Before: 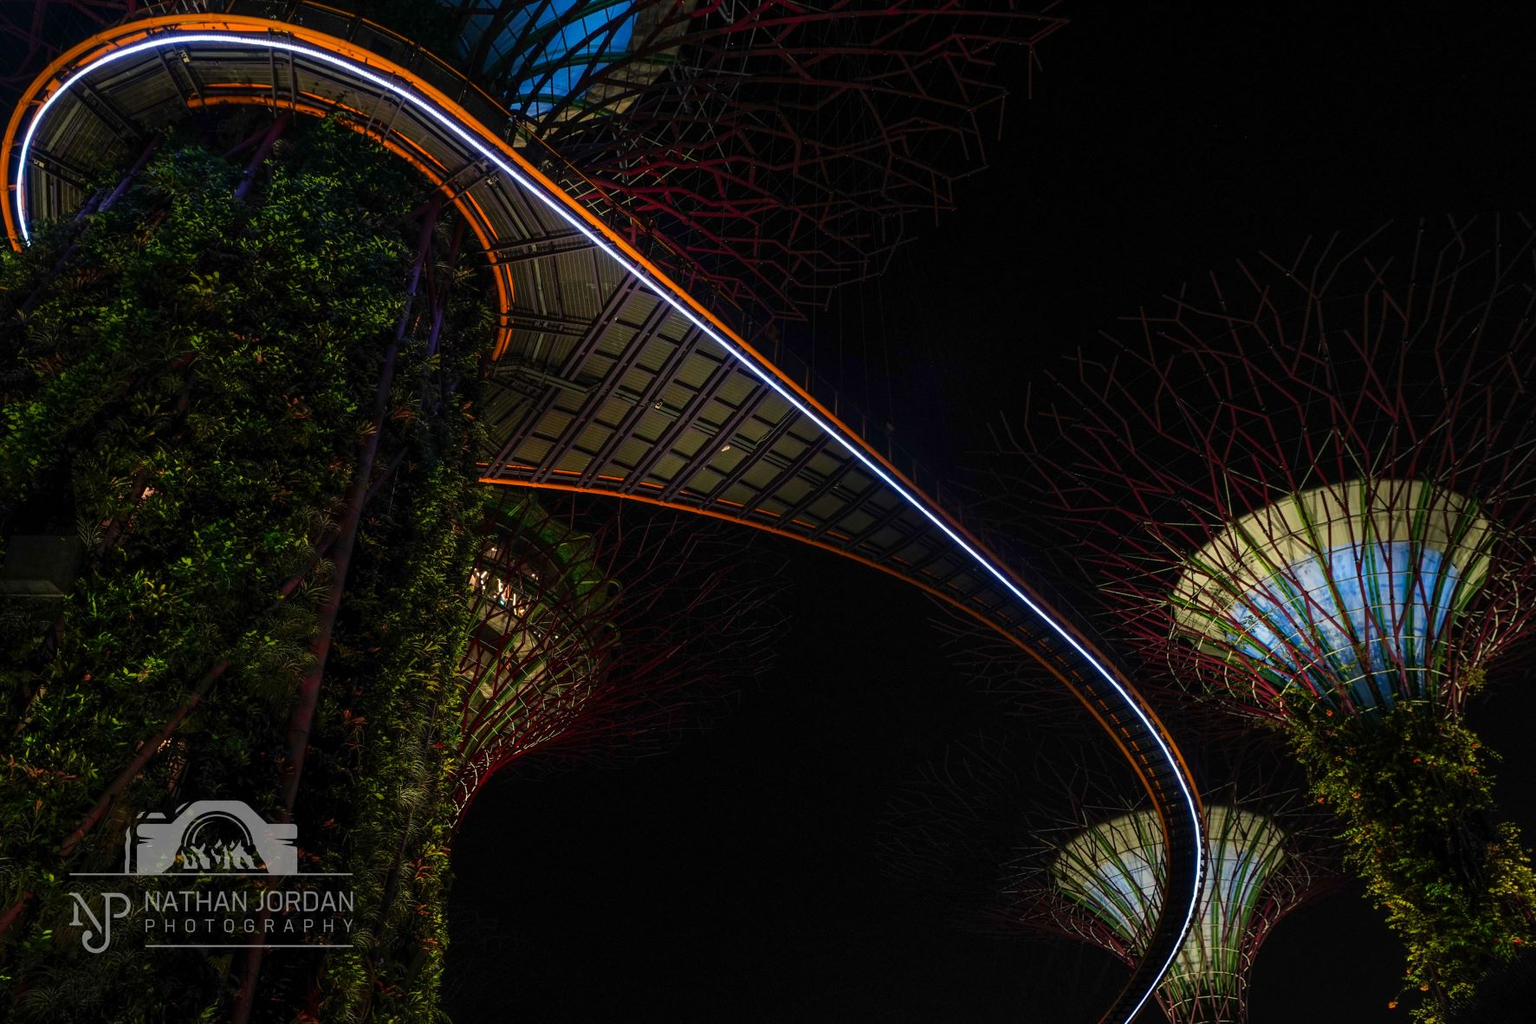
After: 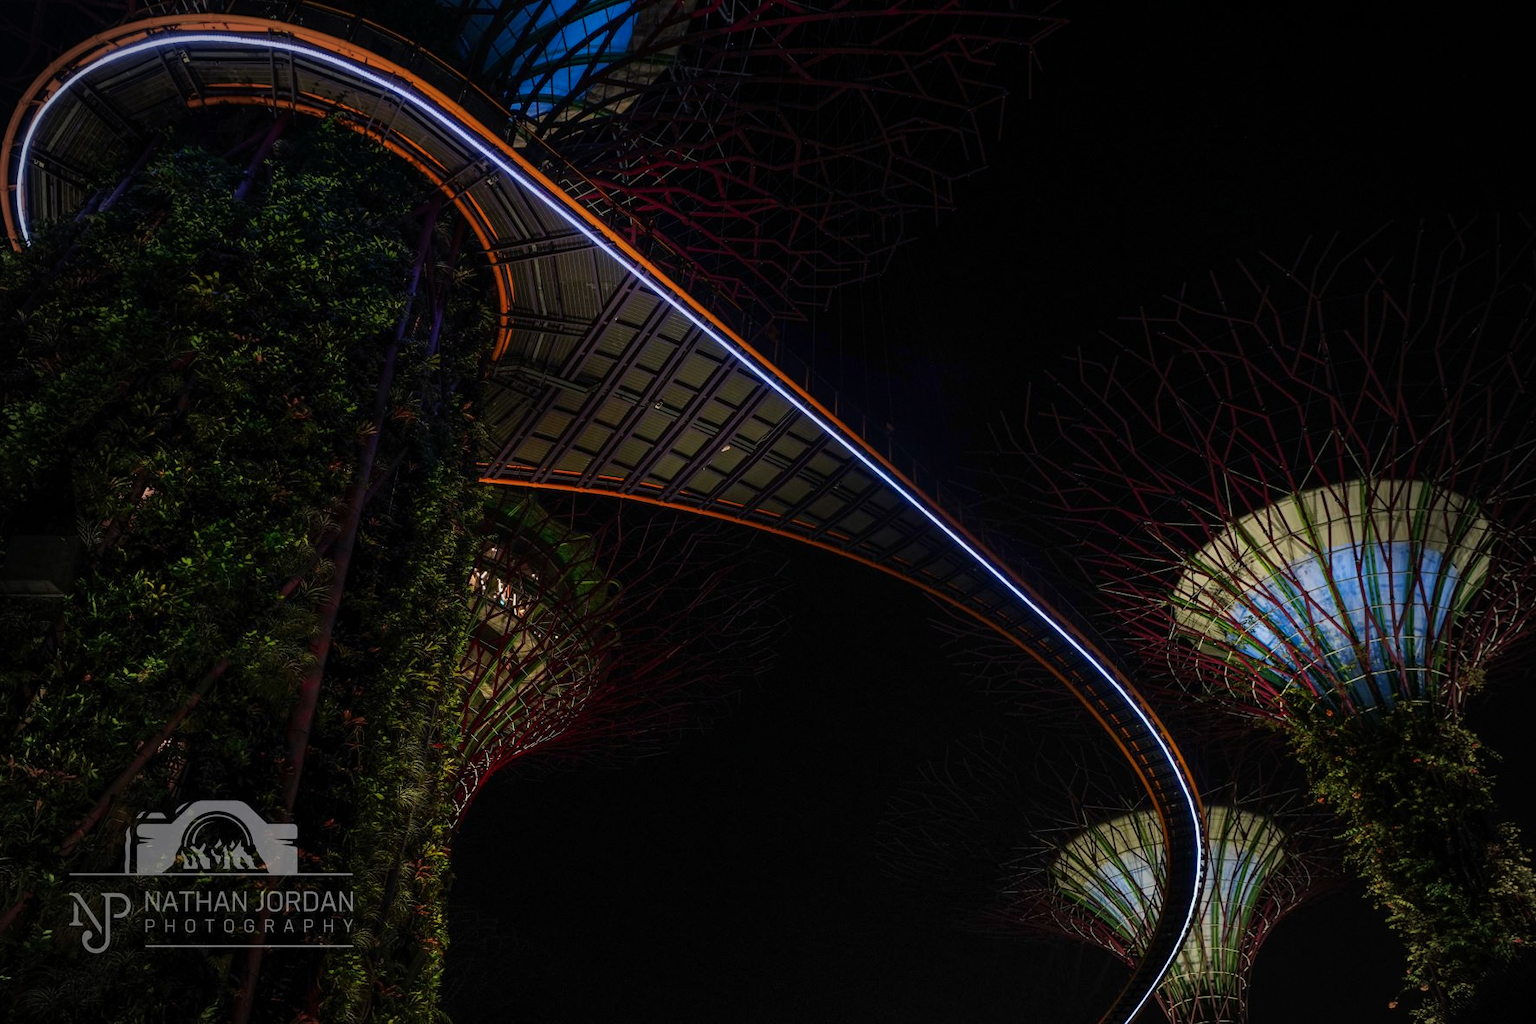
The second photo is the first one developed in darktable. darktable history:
vignetting: fall-off start 71.74%
graduated density: hue 238.83°, saturation 50%
